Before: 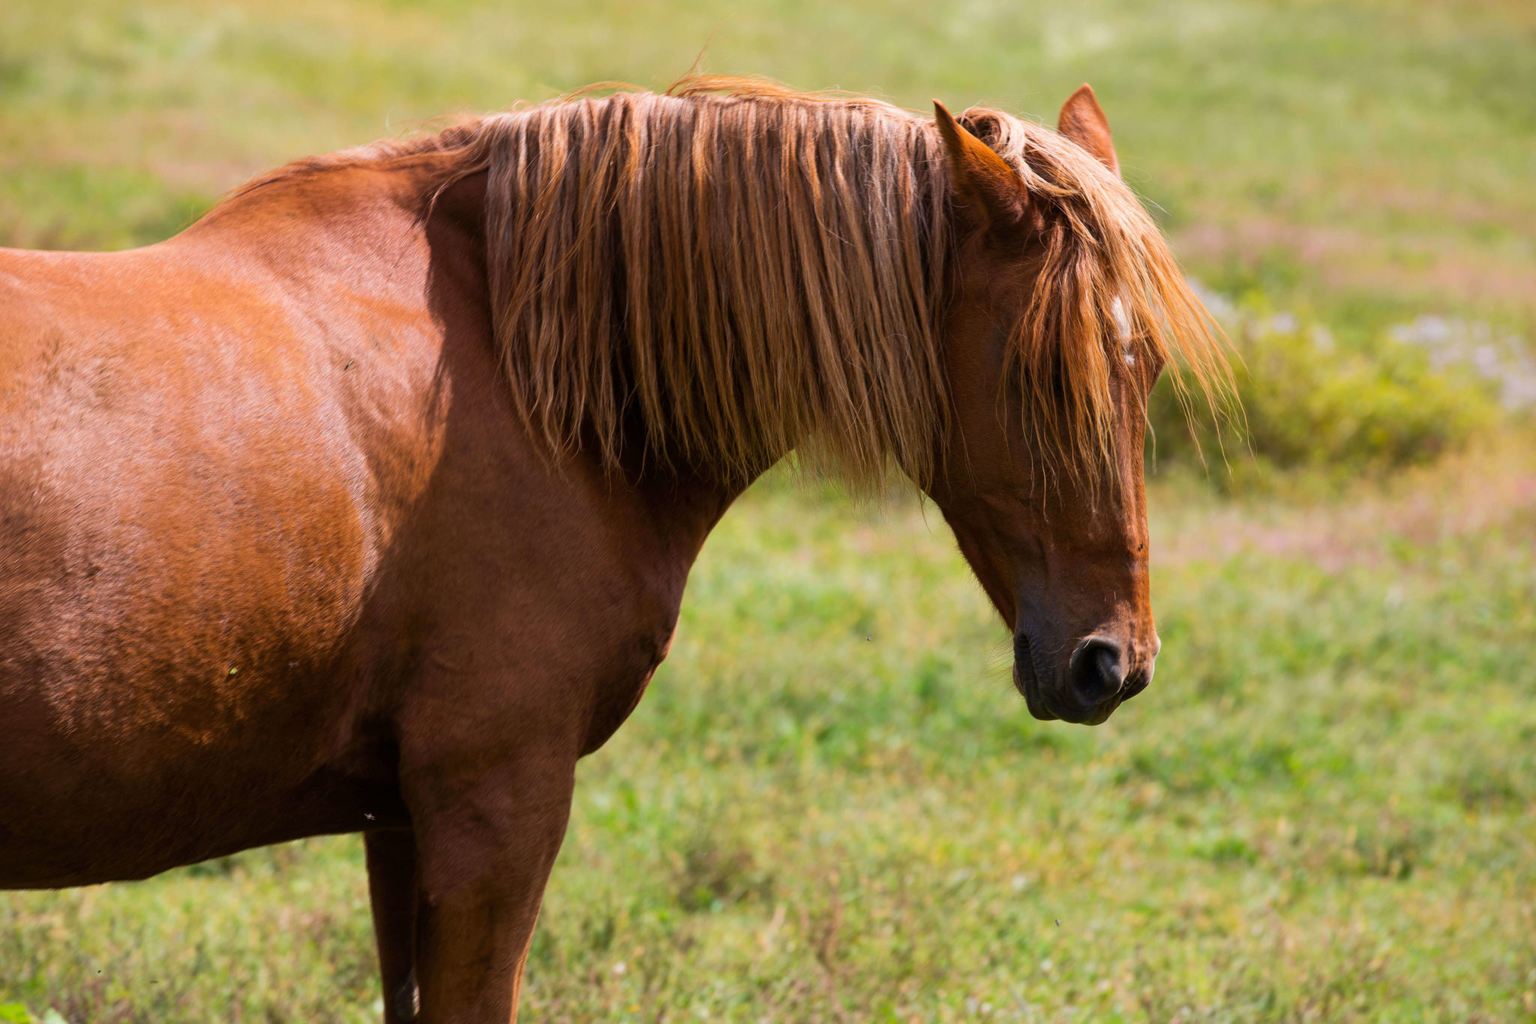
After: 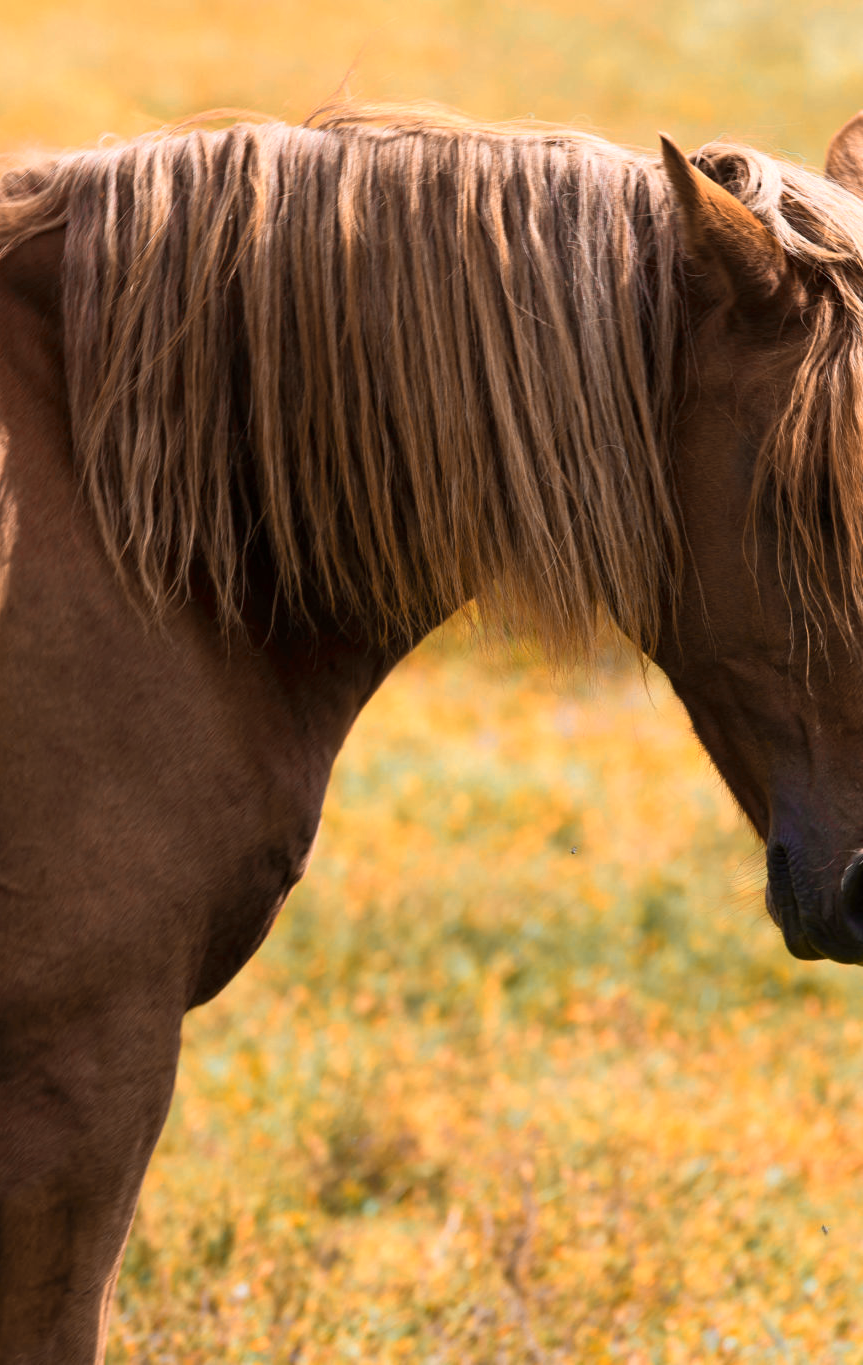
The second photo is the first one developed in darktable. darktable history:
color zones: curves: ch0 [(0.009, 0.528) (0.136, 0.6) (0.255, 0.586) (0.39, 0.528) (0.522, 0.584) (0.686, 0.736) (0.849, 0.561)]; ch1 [(0.045, 0.781) (0.14, 0.416) (0.257, 0.695) (0.442, 0.032) (0.738, 0.338) (0.818, 0.632) (0.891, 0.741) (1, 0.704)]; ch2 [(0, 0.667) (0.141, 0.52) (0.26, 0.37) (0.474, 0.432) (0.743, 0.286)]
crop: left 28.583%, right 29.231%
